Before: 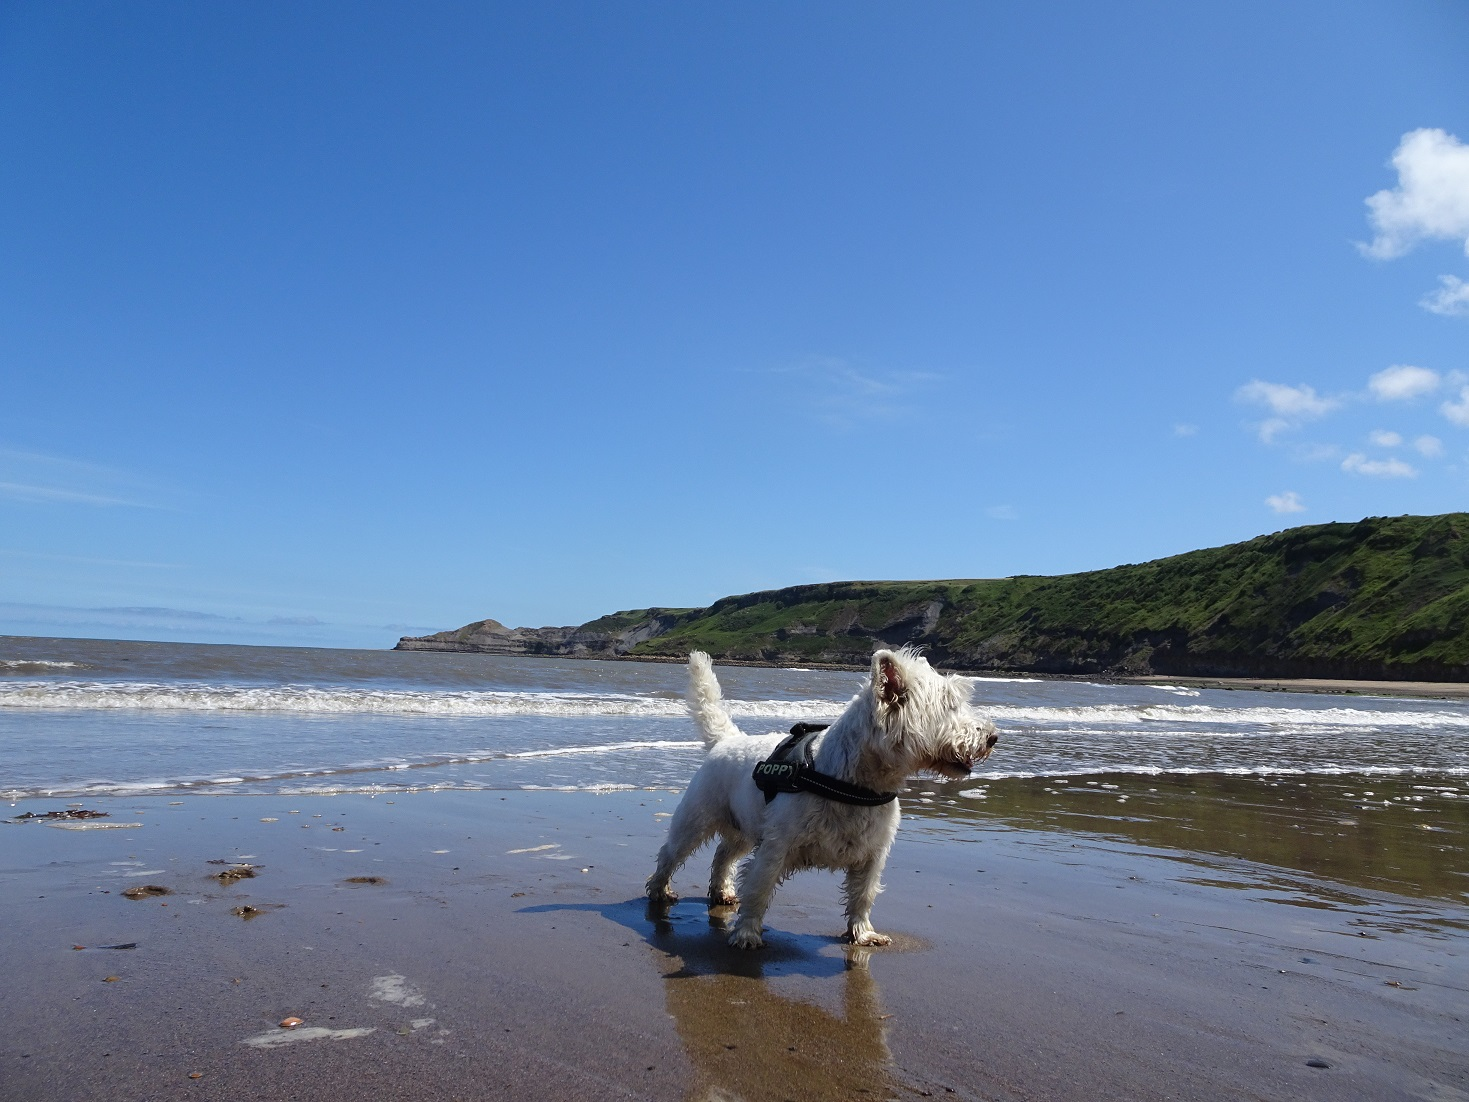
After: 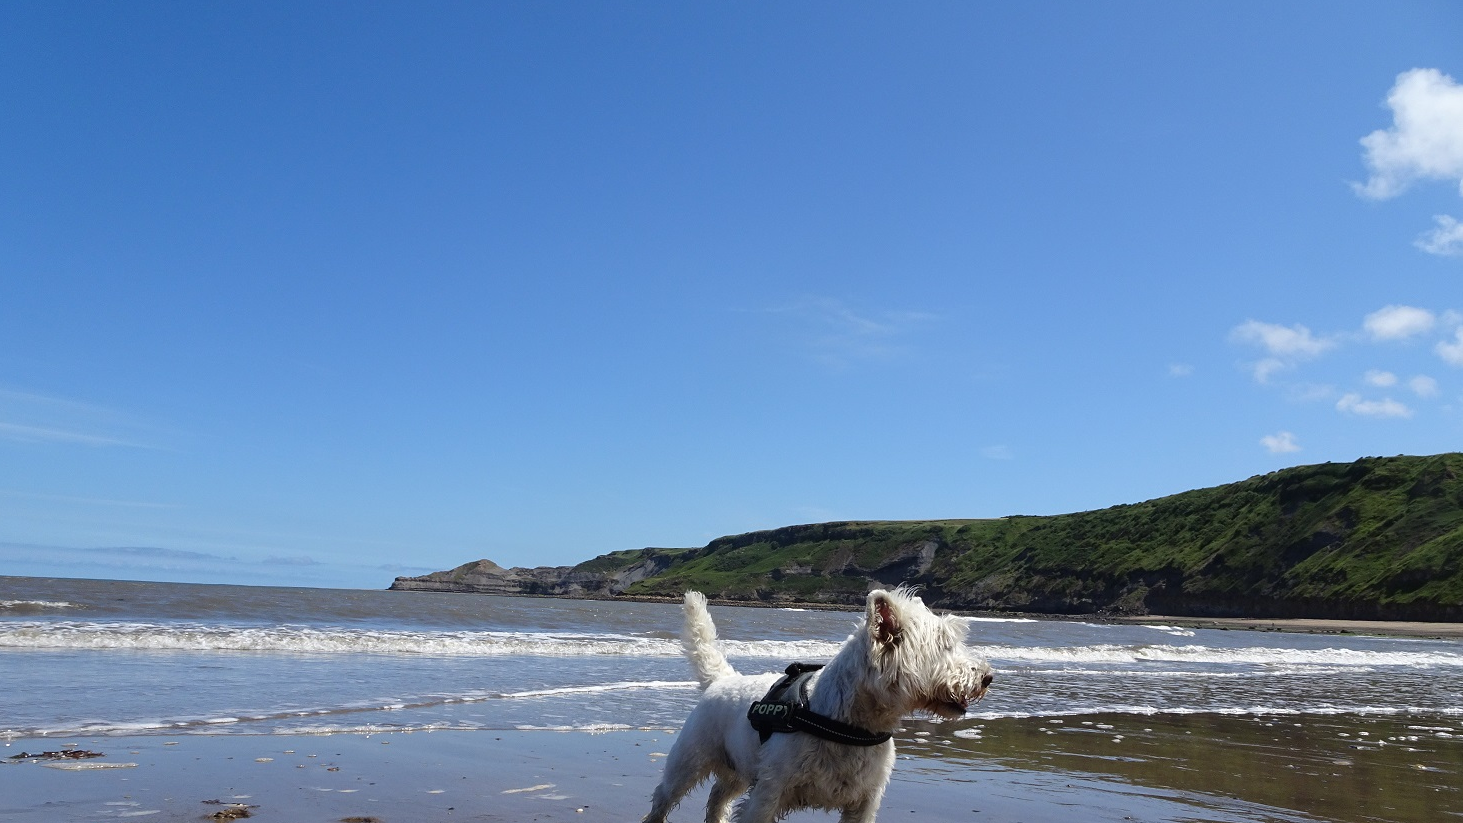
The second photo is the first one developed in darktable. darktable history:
crop: left 0.387%, top 5.469%, bottom 19.809%
